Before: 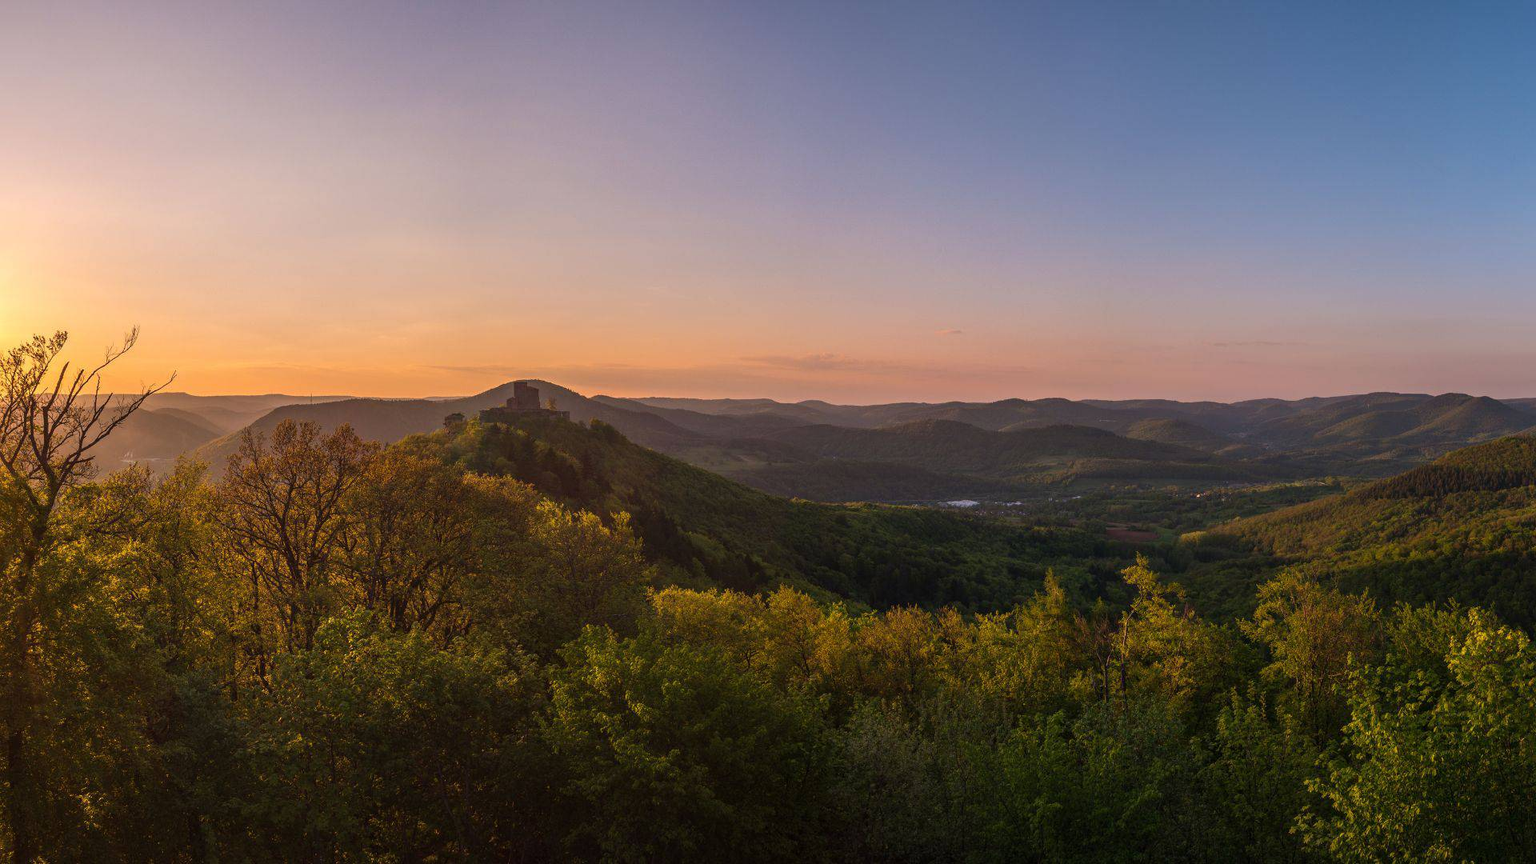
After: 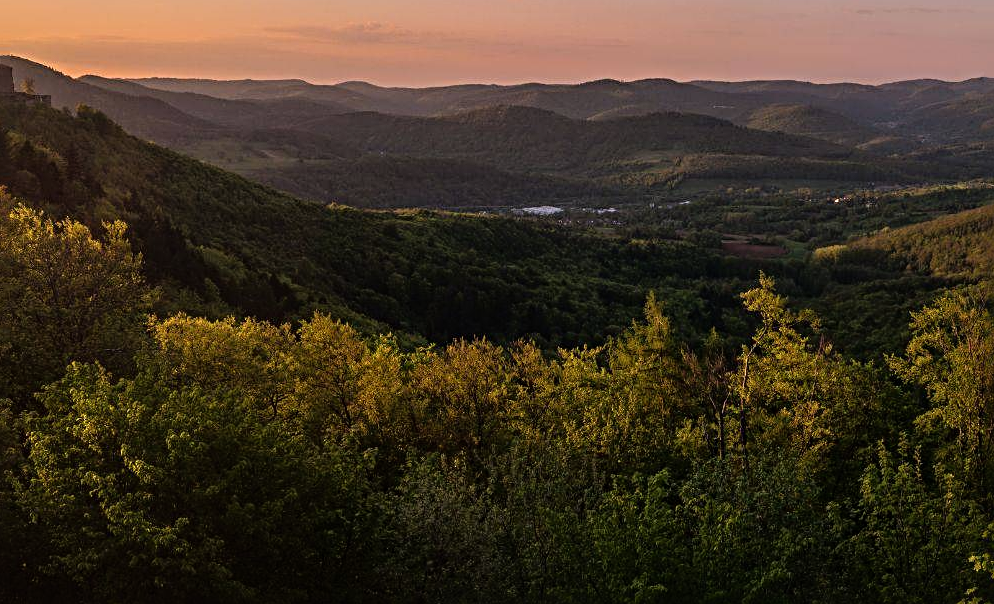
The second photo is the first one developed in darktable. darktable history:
crop: left 34.479%, top 38.822%, right 13.718%, bottom 5.172%
rgb curve: curves: ch0 [(0, 0) (0.136, 0.078) (0.262, 0.245) (0.414, 0.42) (1, 1)], compensate middle gray true, preserve colors basic power
sharpen: radius 4
